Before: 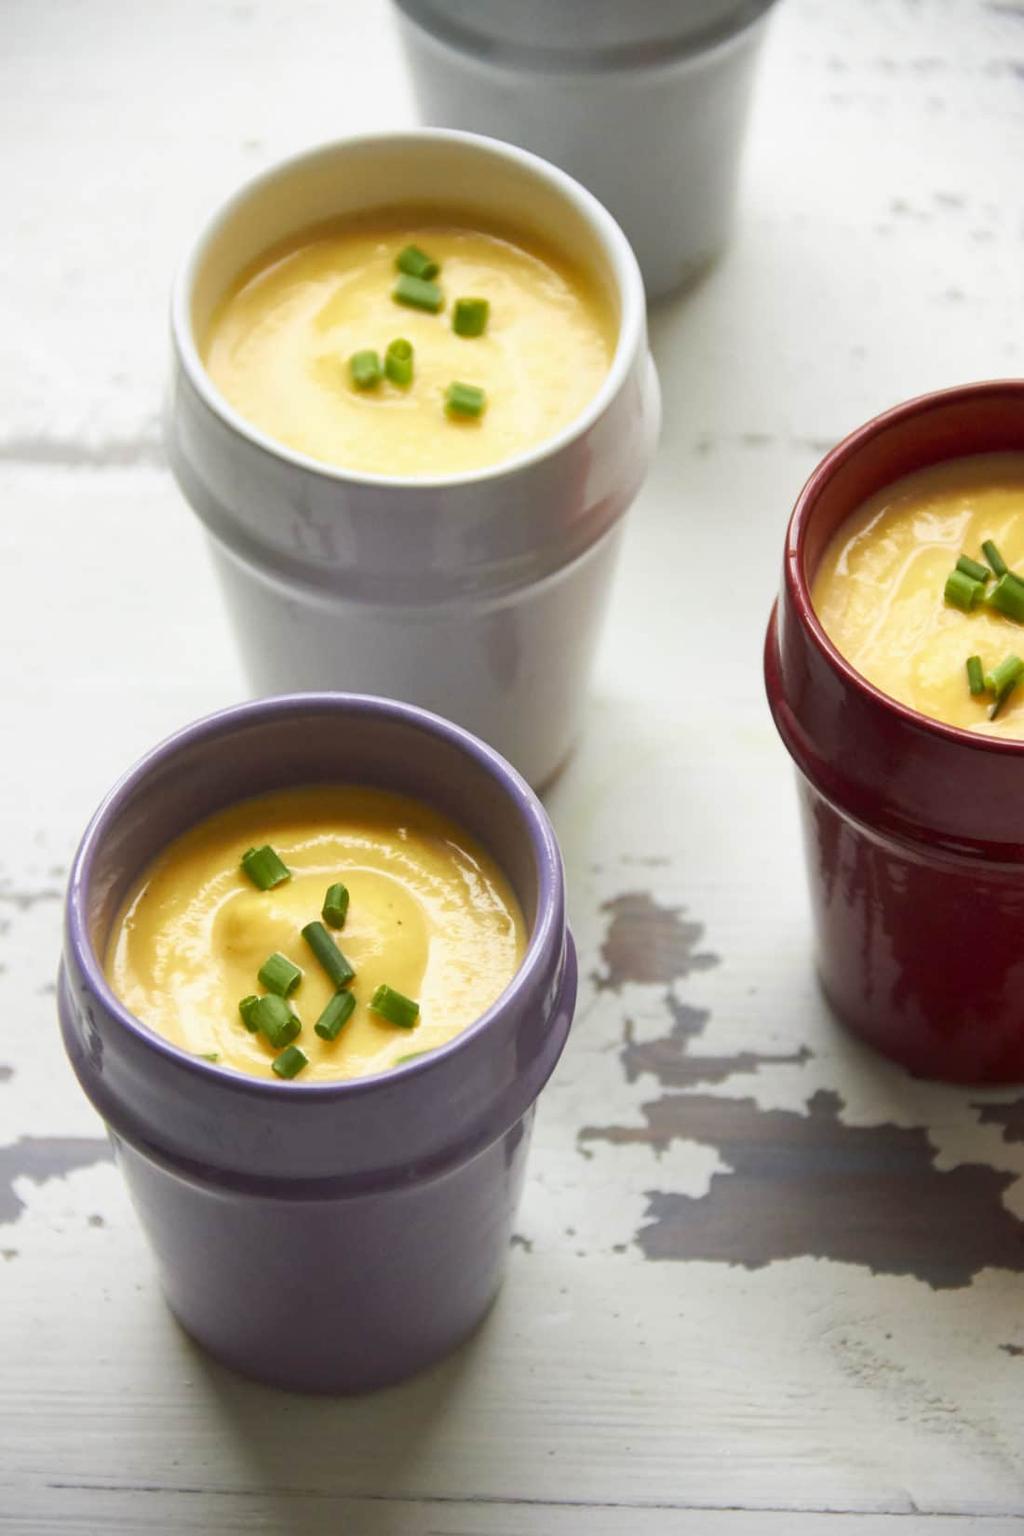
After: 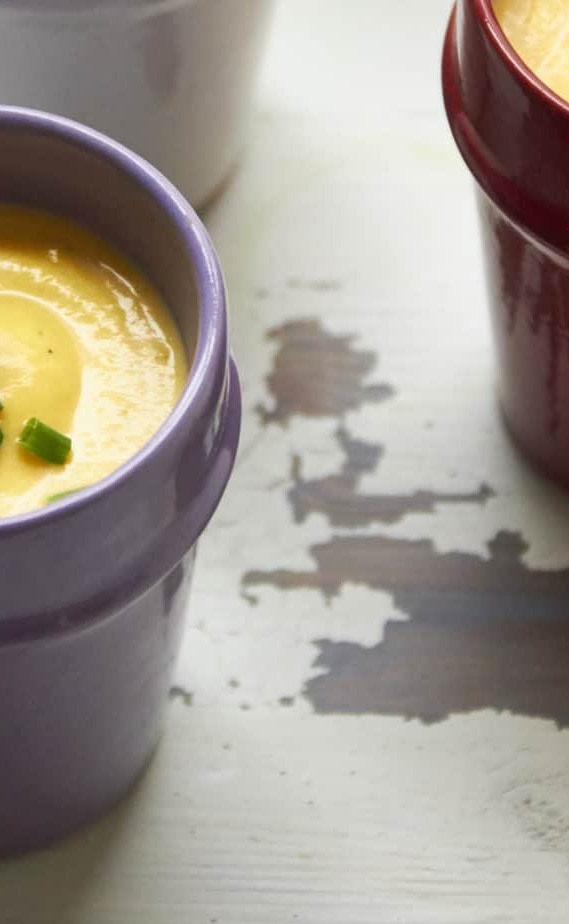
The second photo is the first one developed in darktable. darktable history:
white balance: emerald 1
crop: left 34.479%, top 38.822%, right 13.718%, bottom 5.172%
